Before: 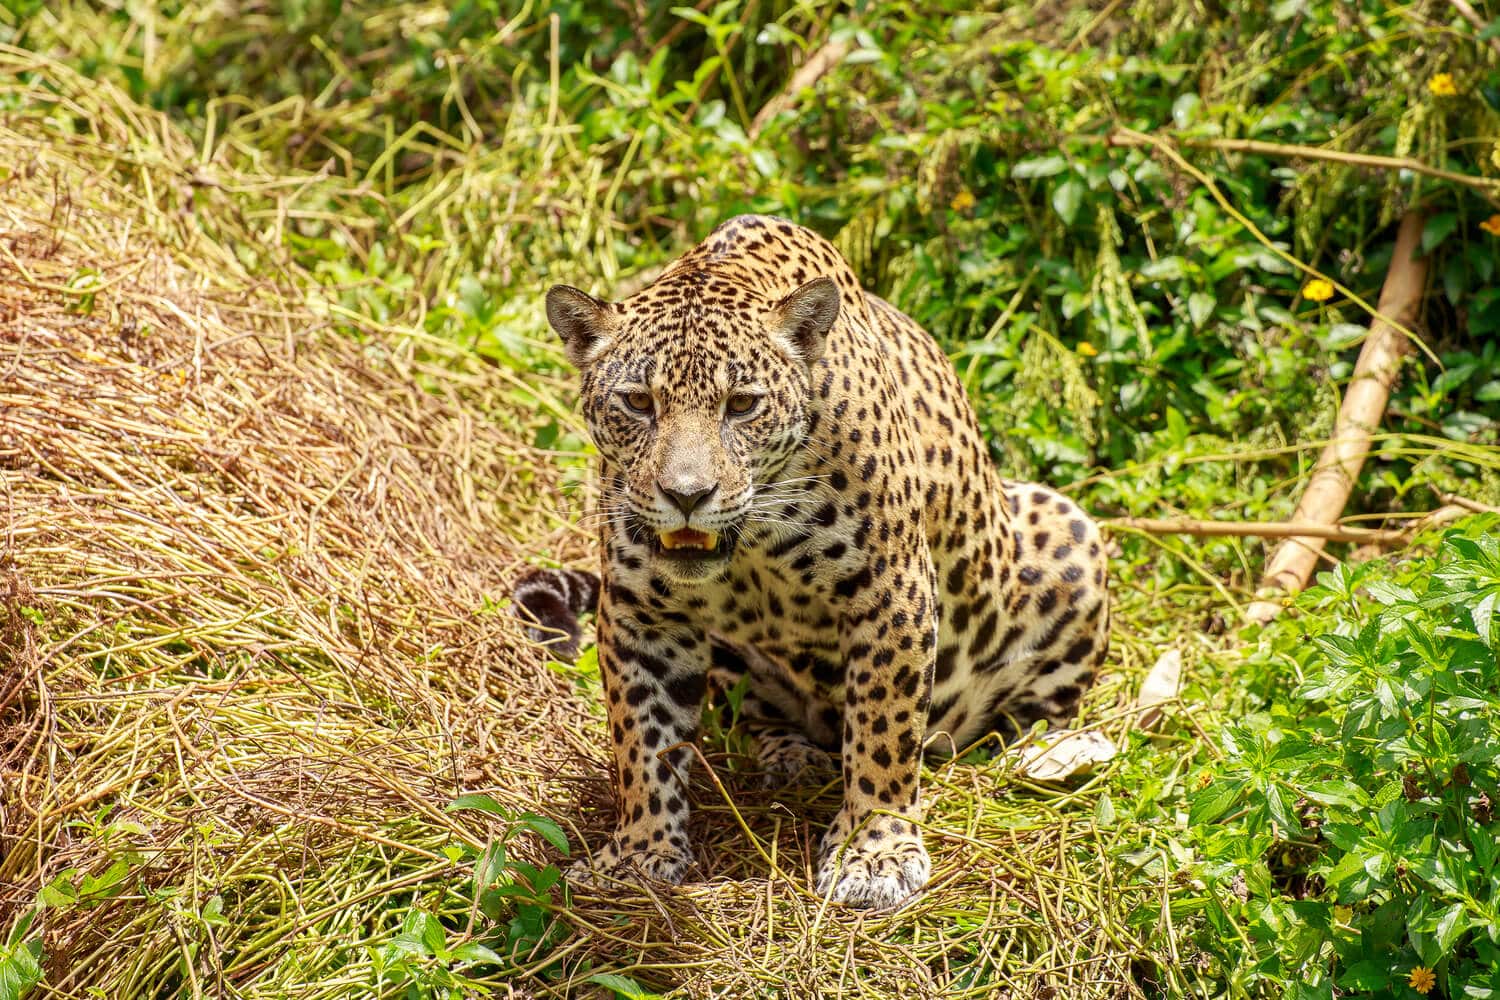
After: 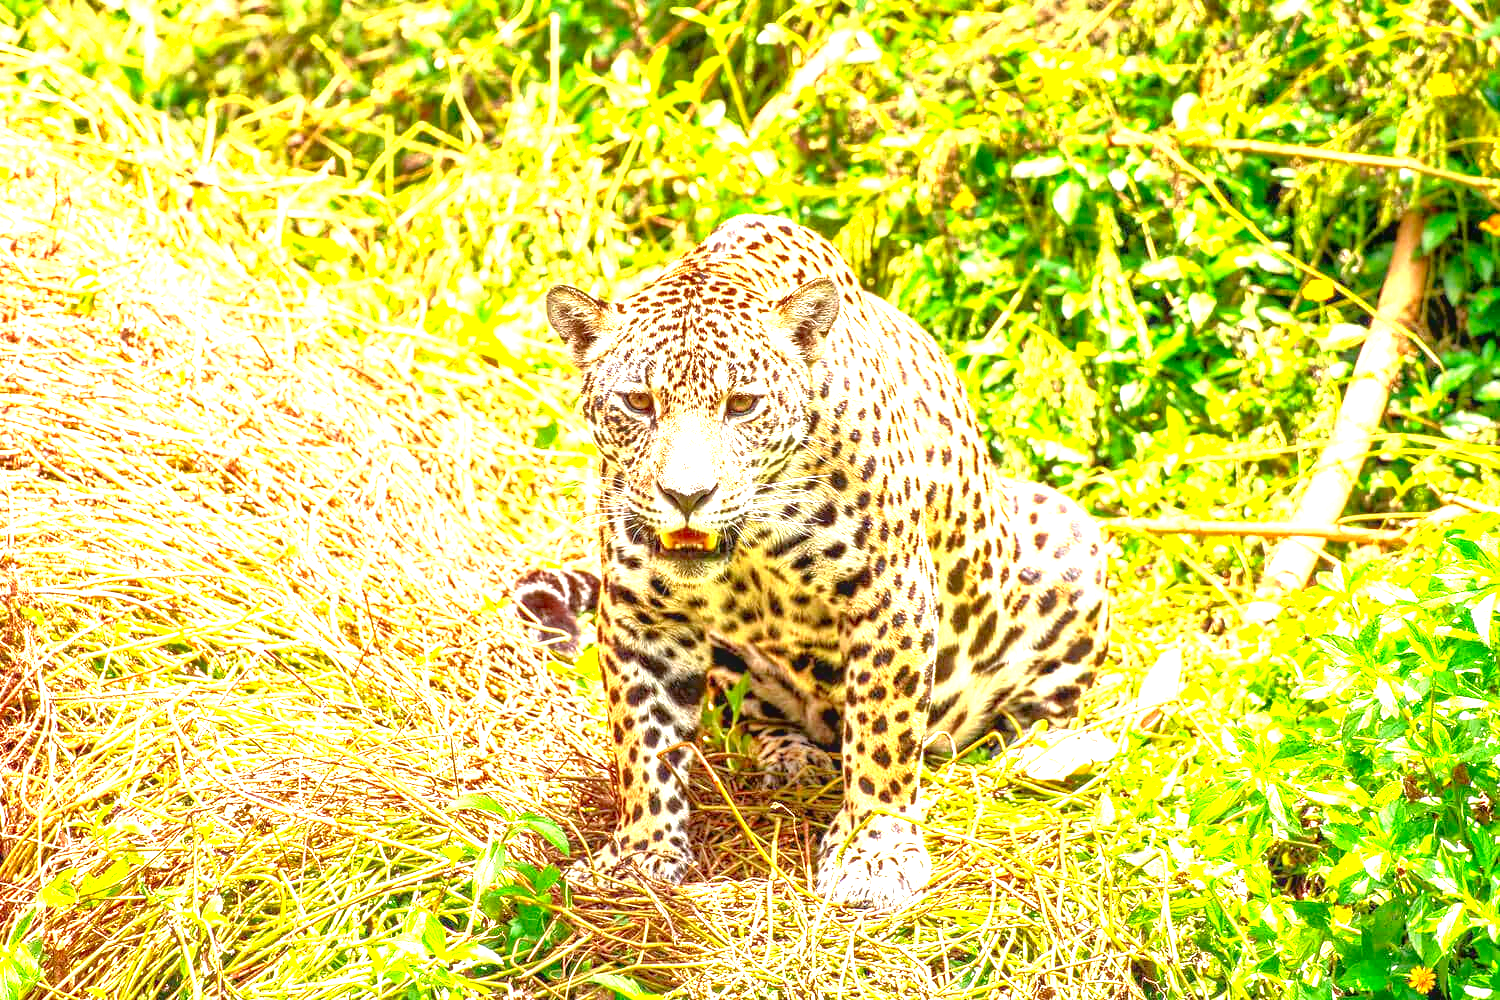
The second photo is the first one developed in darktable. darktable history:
contrast brightness saturation: contrast 0.12, brightness -0.12, saturation 0.2
exposure: exposure 2.003 EV, compensate highlight preservation false
tone equalizer: -7 EV 0.15 EV, -6 EV 0.6 EV, -5 EV 1.15 EV, -4 EV 1.33 EV, -3 EV 1.15 EV, -2 EV 0.6 EV, -1 EV 0.15 EV, mask exposure compensation -0.5 EV
local contrast: on, module defaults
